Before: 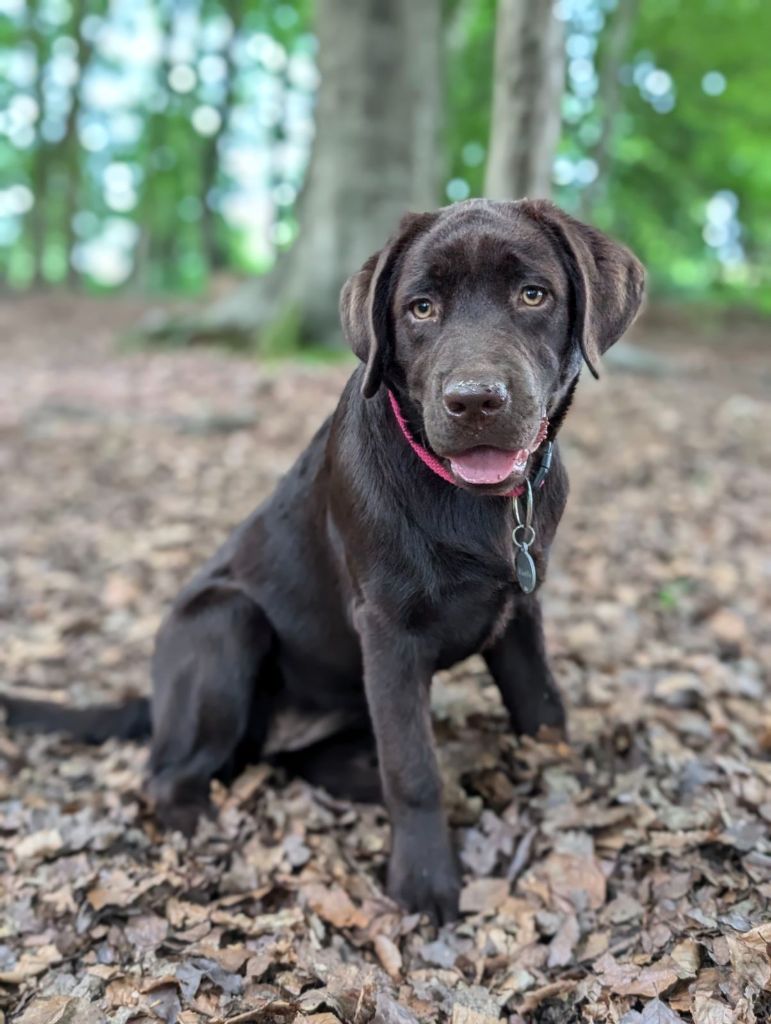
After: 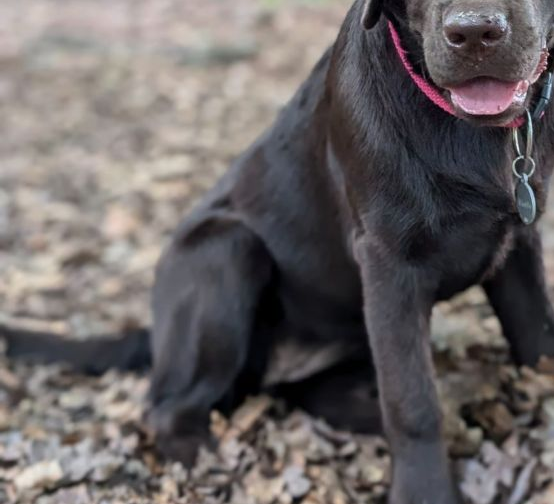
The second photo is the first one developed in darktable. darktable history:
crop: top 36.116%, right 28.069%, bottom 14.627%
